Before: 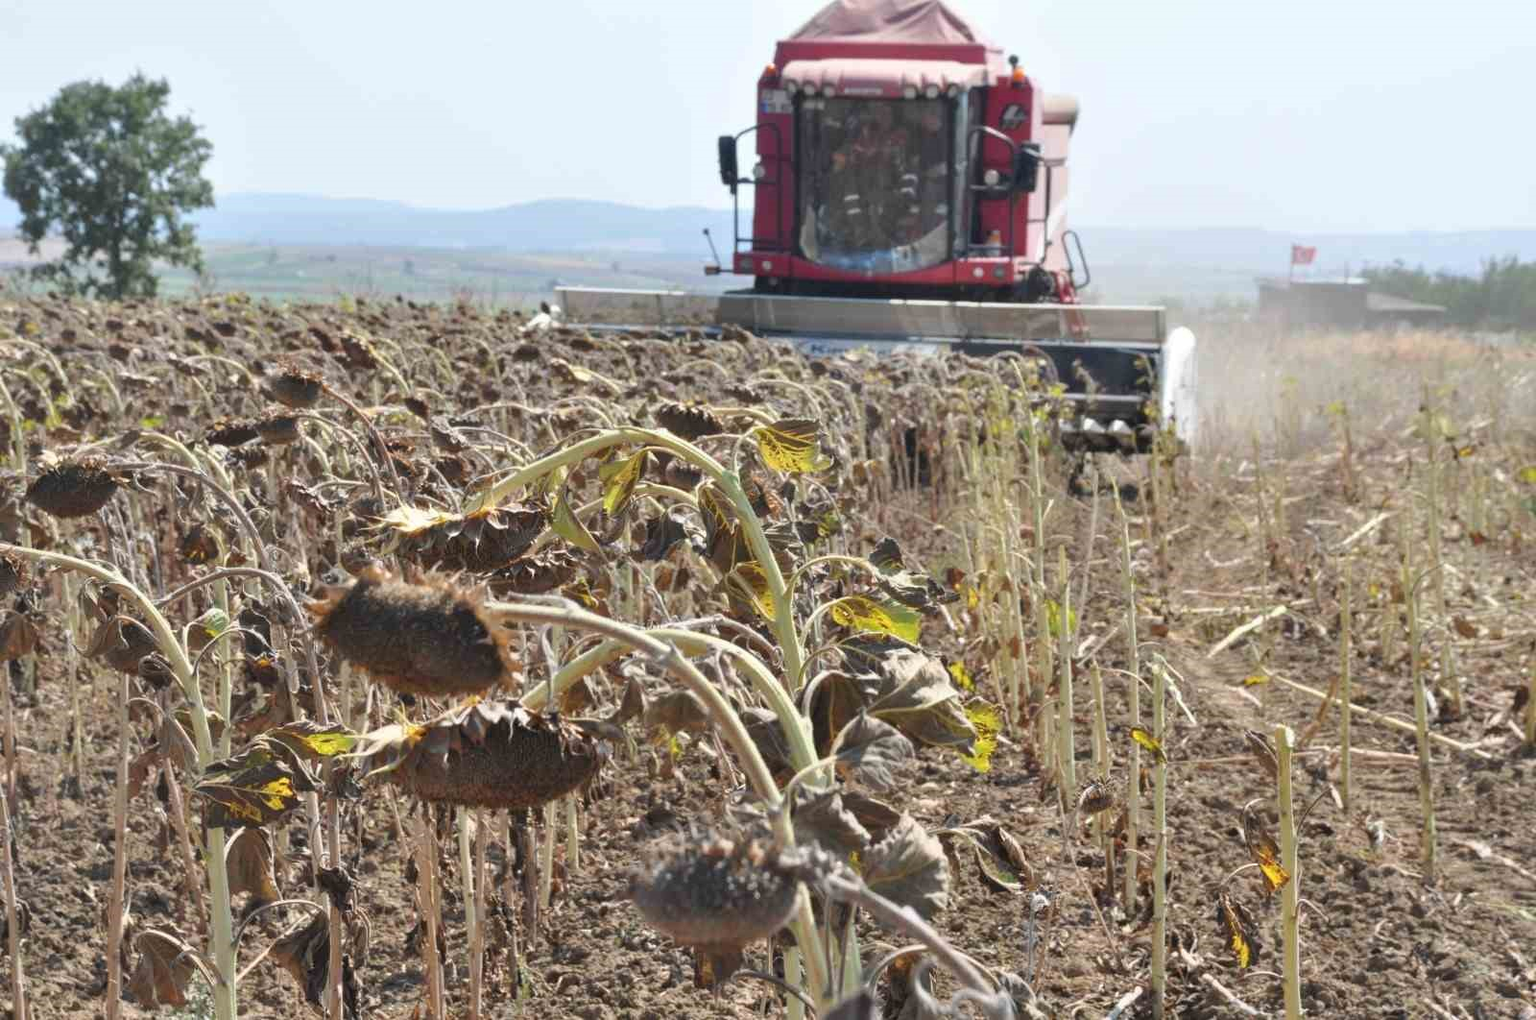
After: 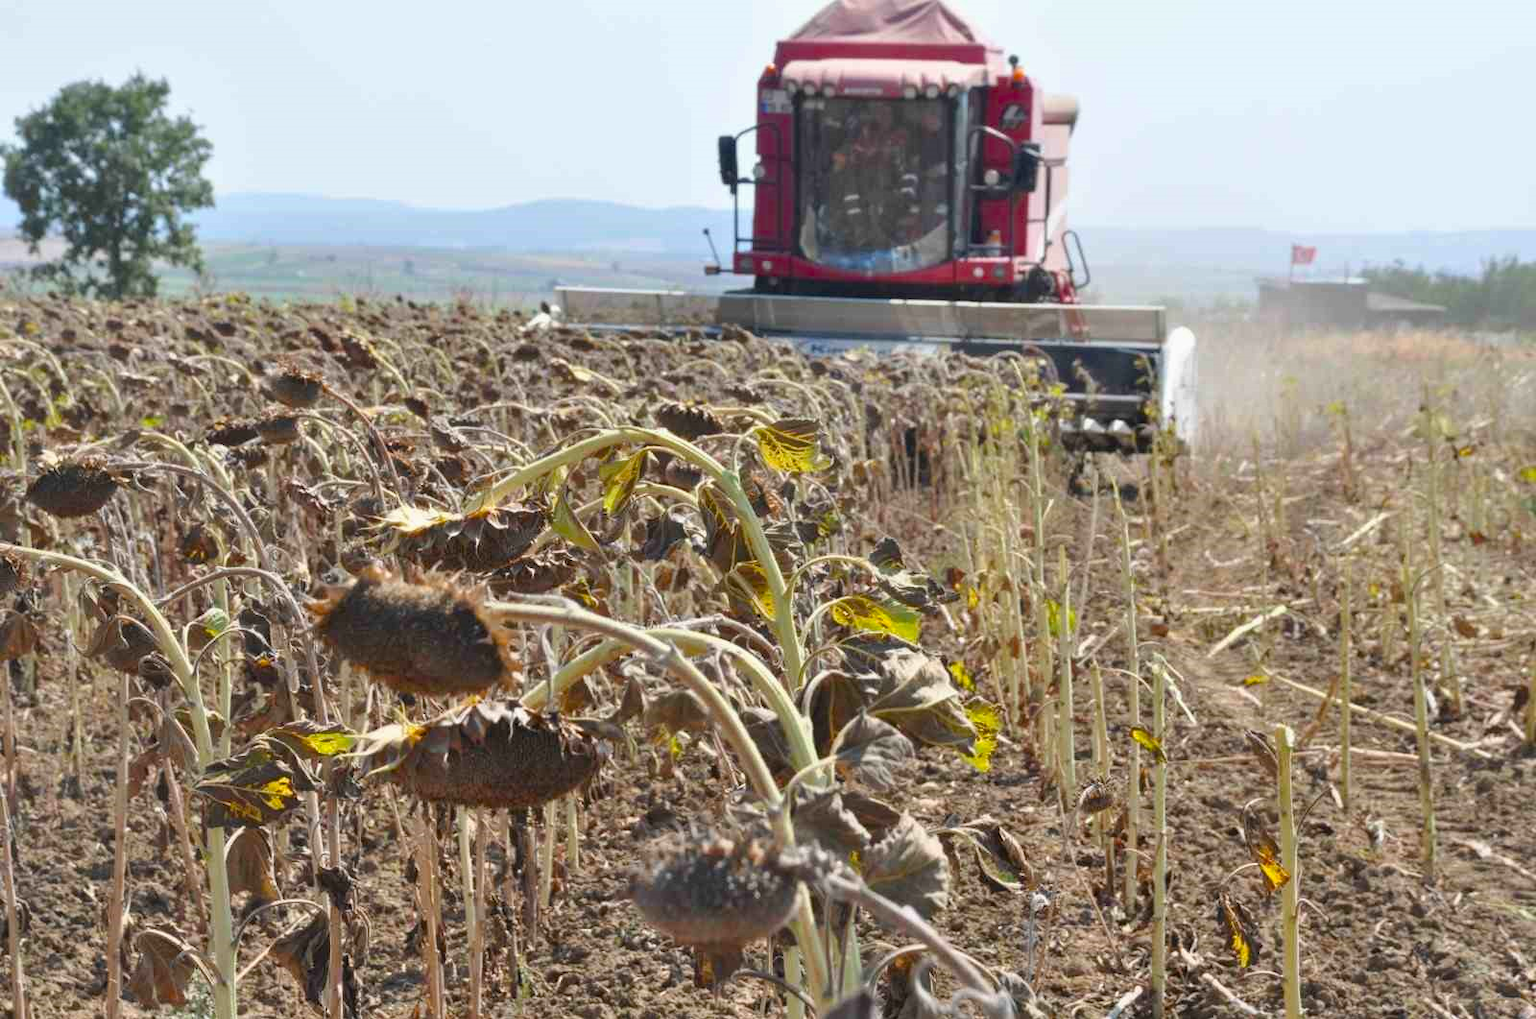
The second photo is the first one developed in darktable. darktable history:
color balance rgb "[intense colors]": linear chroma grading › shadows -8%, linear chroma grading › global chroma 10%, perceptual saturation grading › global saturation 2%, perceptual saturation grading › highlights -2%, perceptual saturation grading › mid-tones 4%, perceptual saturation grading › shadows 8%, perceptual brilliance grading › global brilliance 2%, perceptual brilliance grading › highlights -4%, global vibrance 16%, saturation formula JzAzBz (2021)
